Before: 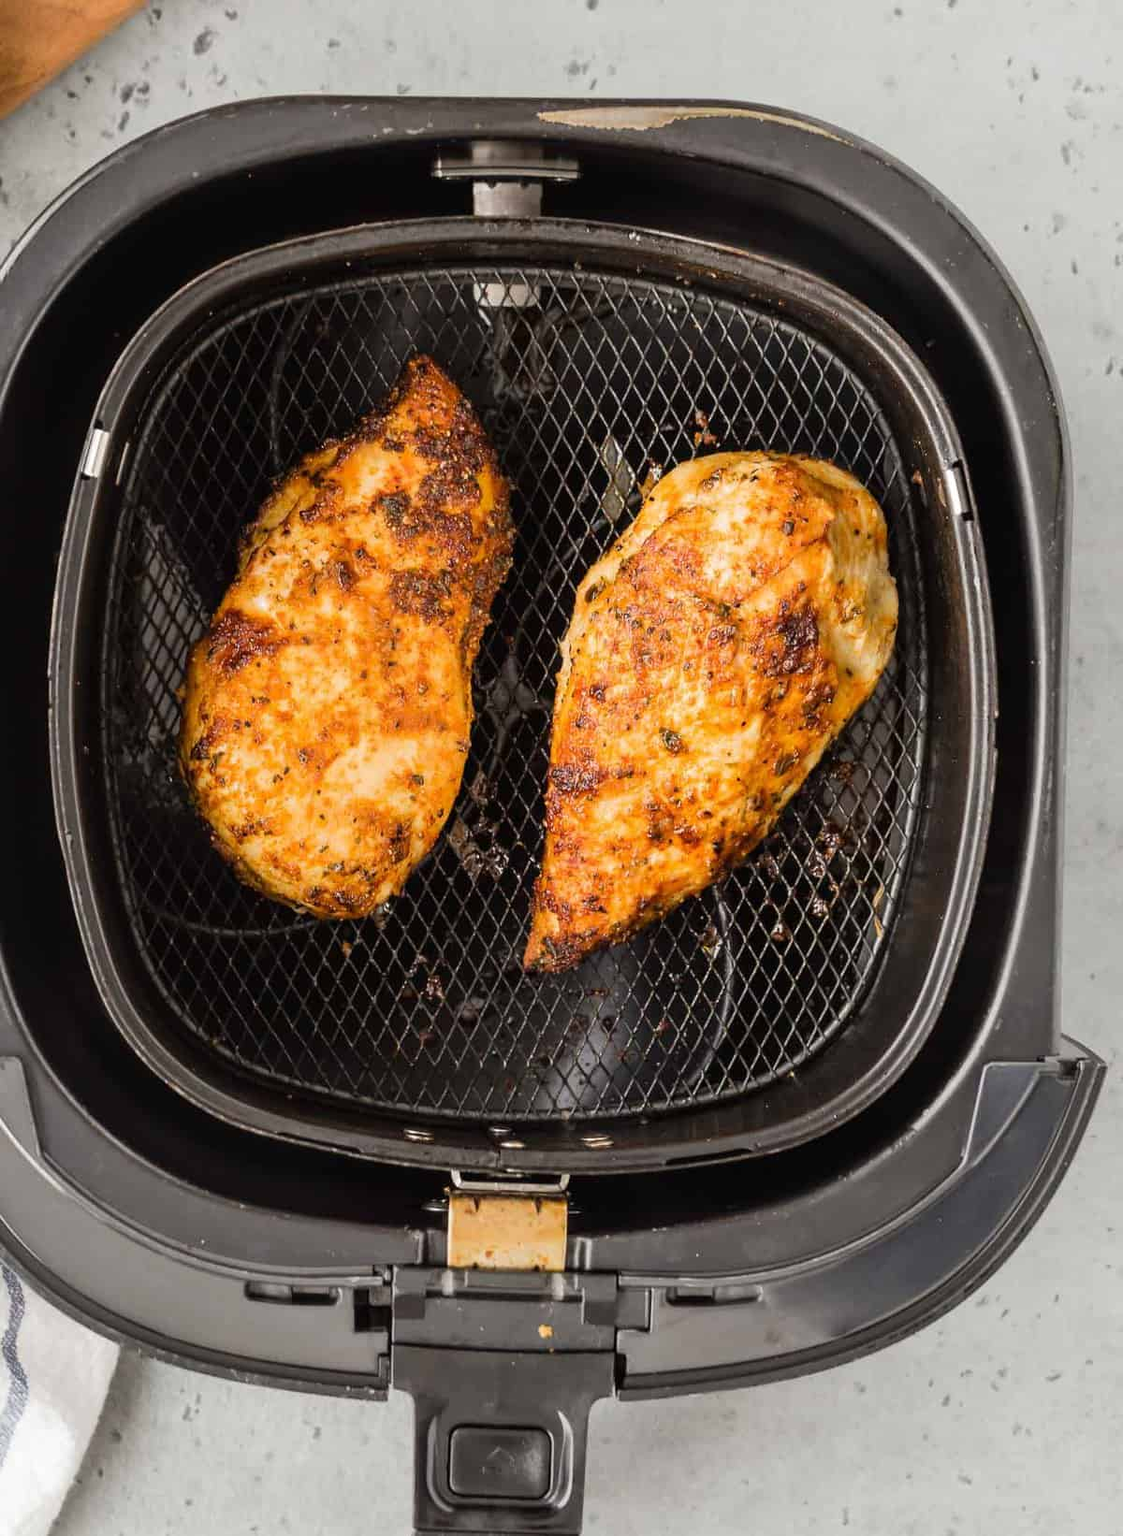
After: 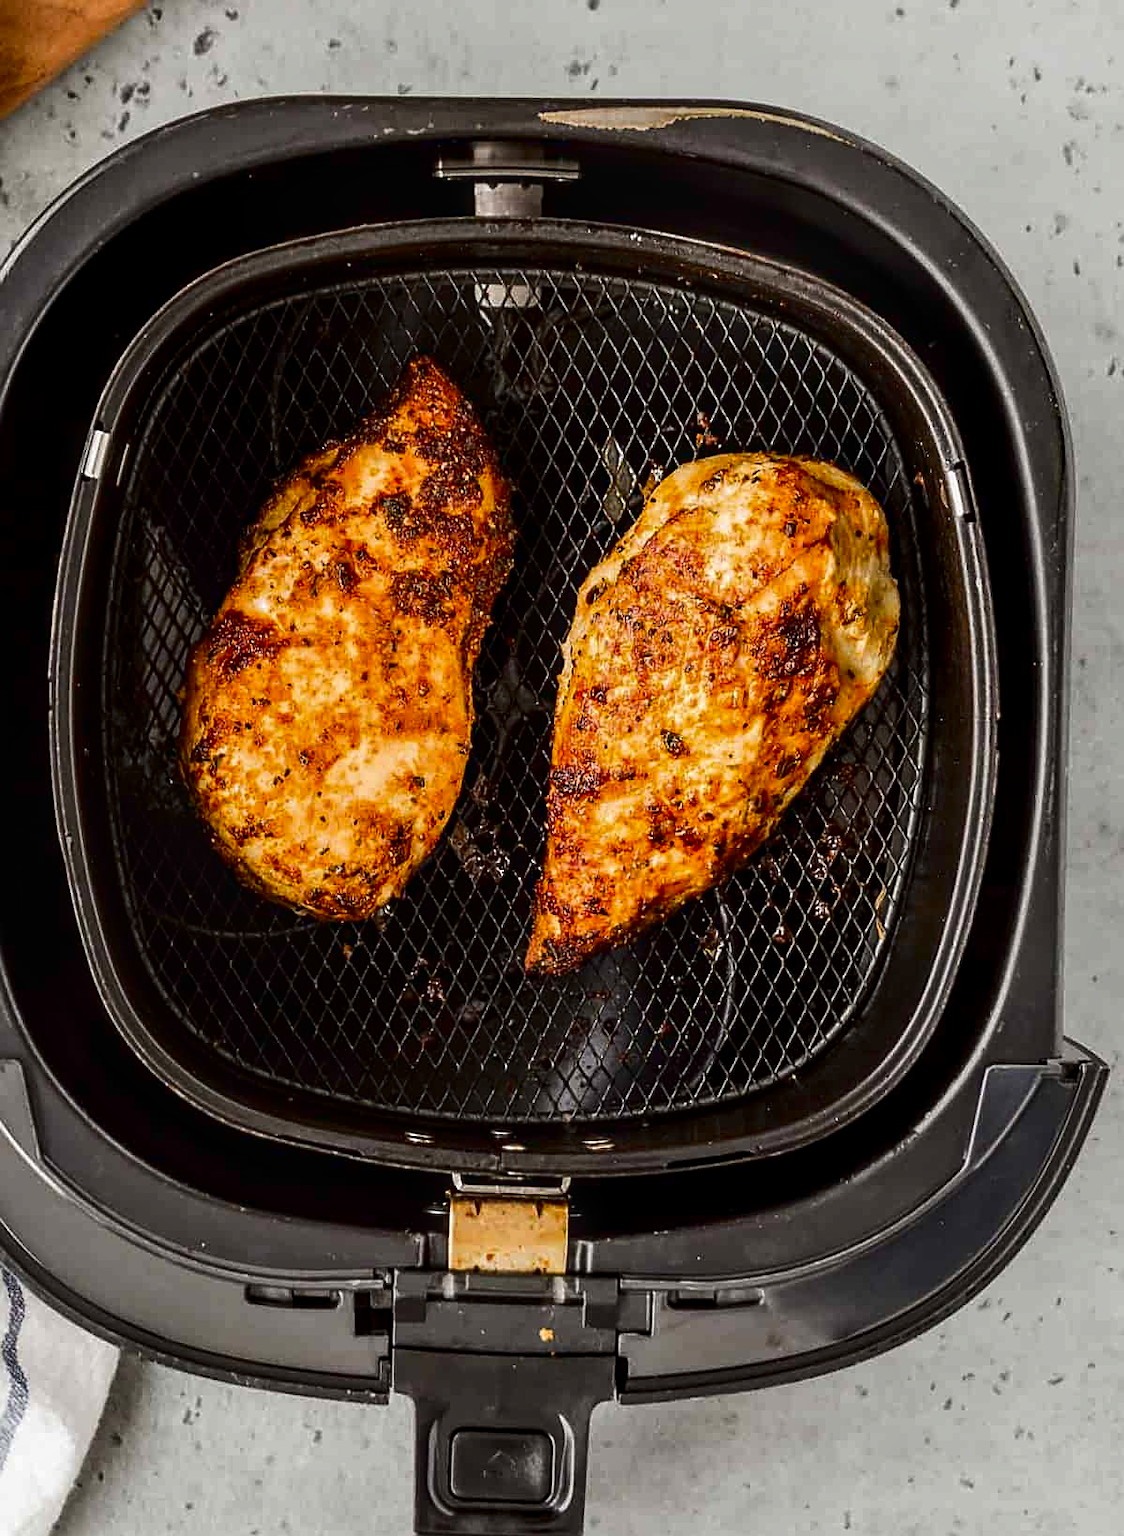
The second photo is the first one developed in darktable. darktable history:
contrast brightness saturation: contrast 0.134, brightness -0.231, saturation 0.148
local contrast: on, module defaults
sharpen: on, module defaults
crop: left 0.006%
